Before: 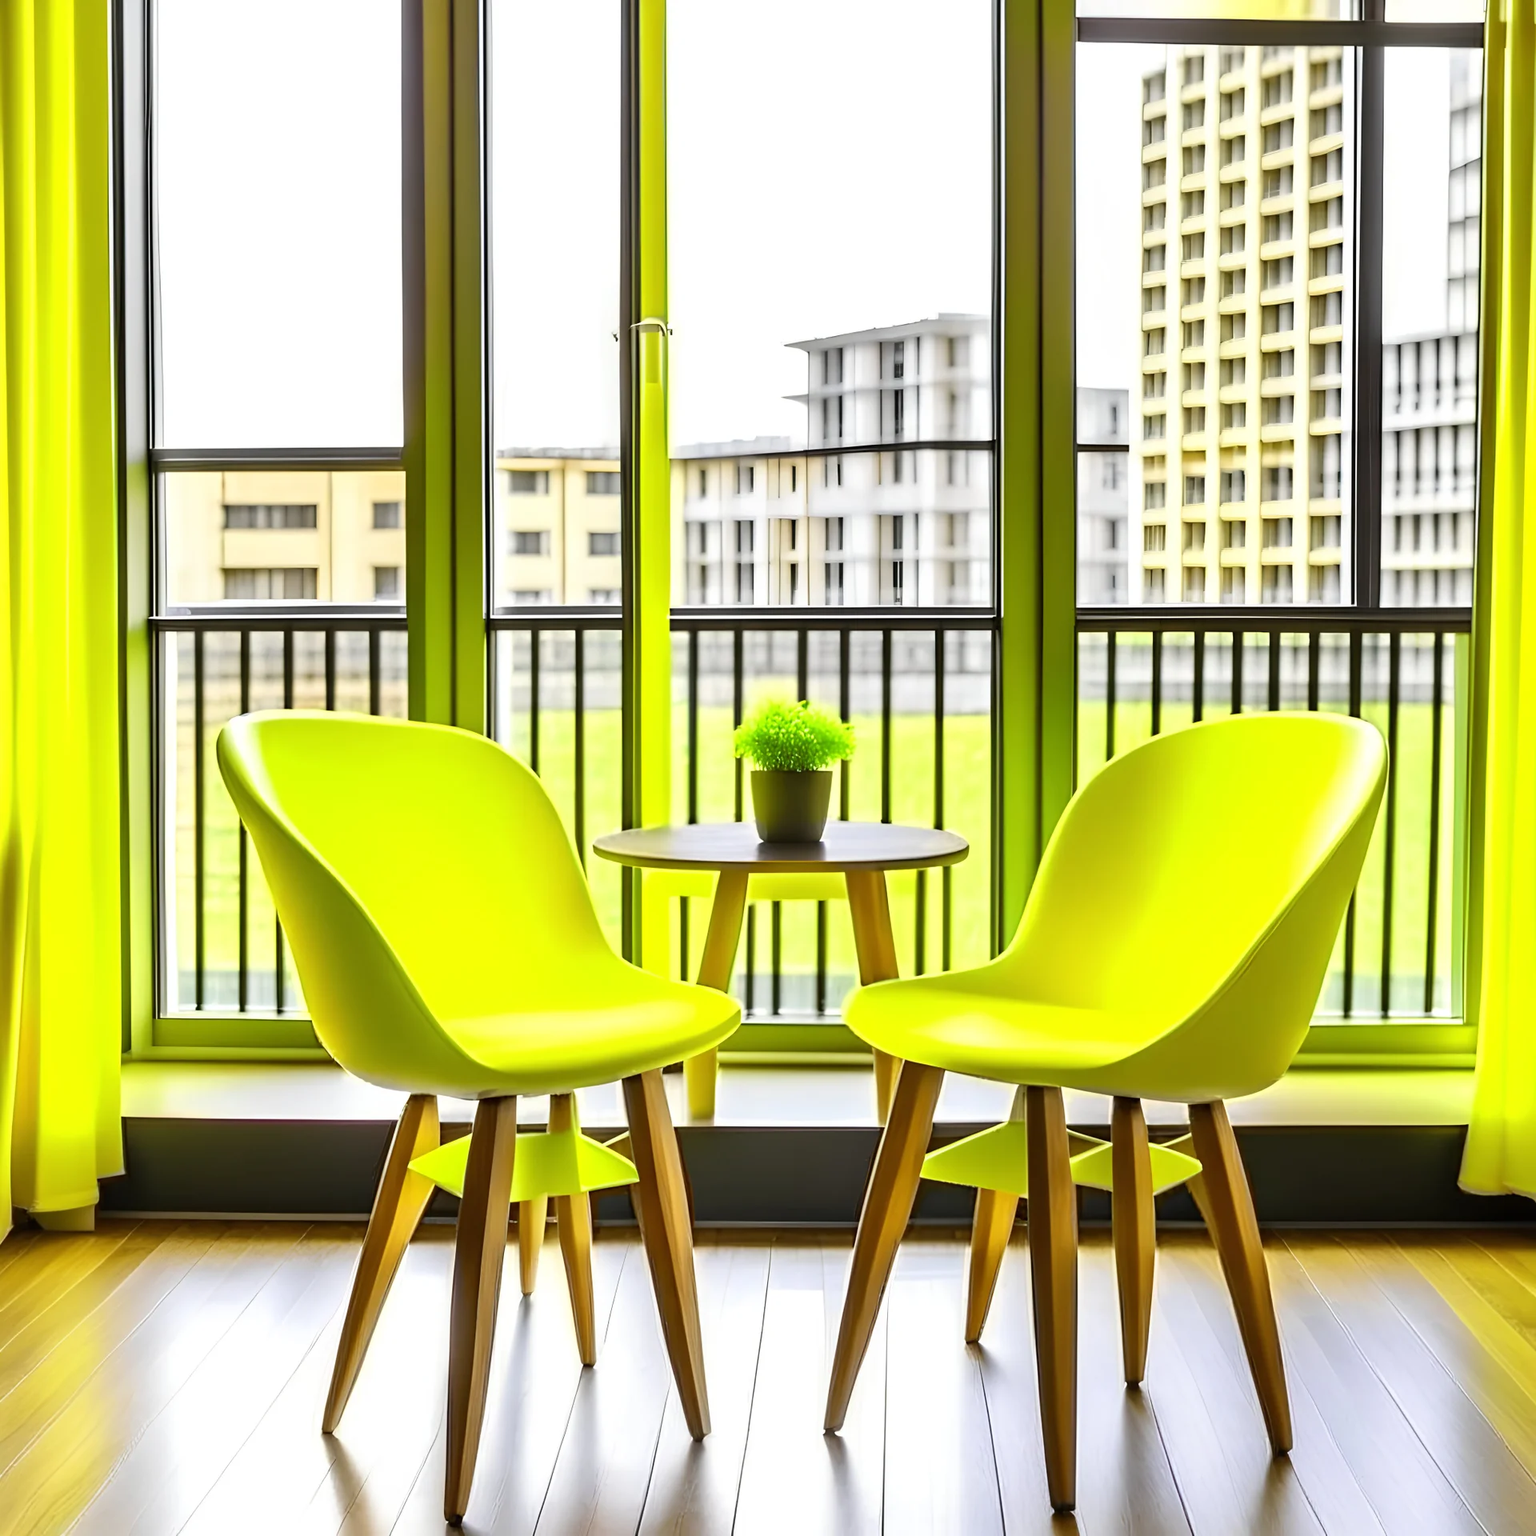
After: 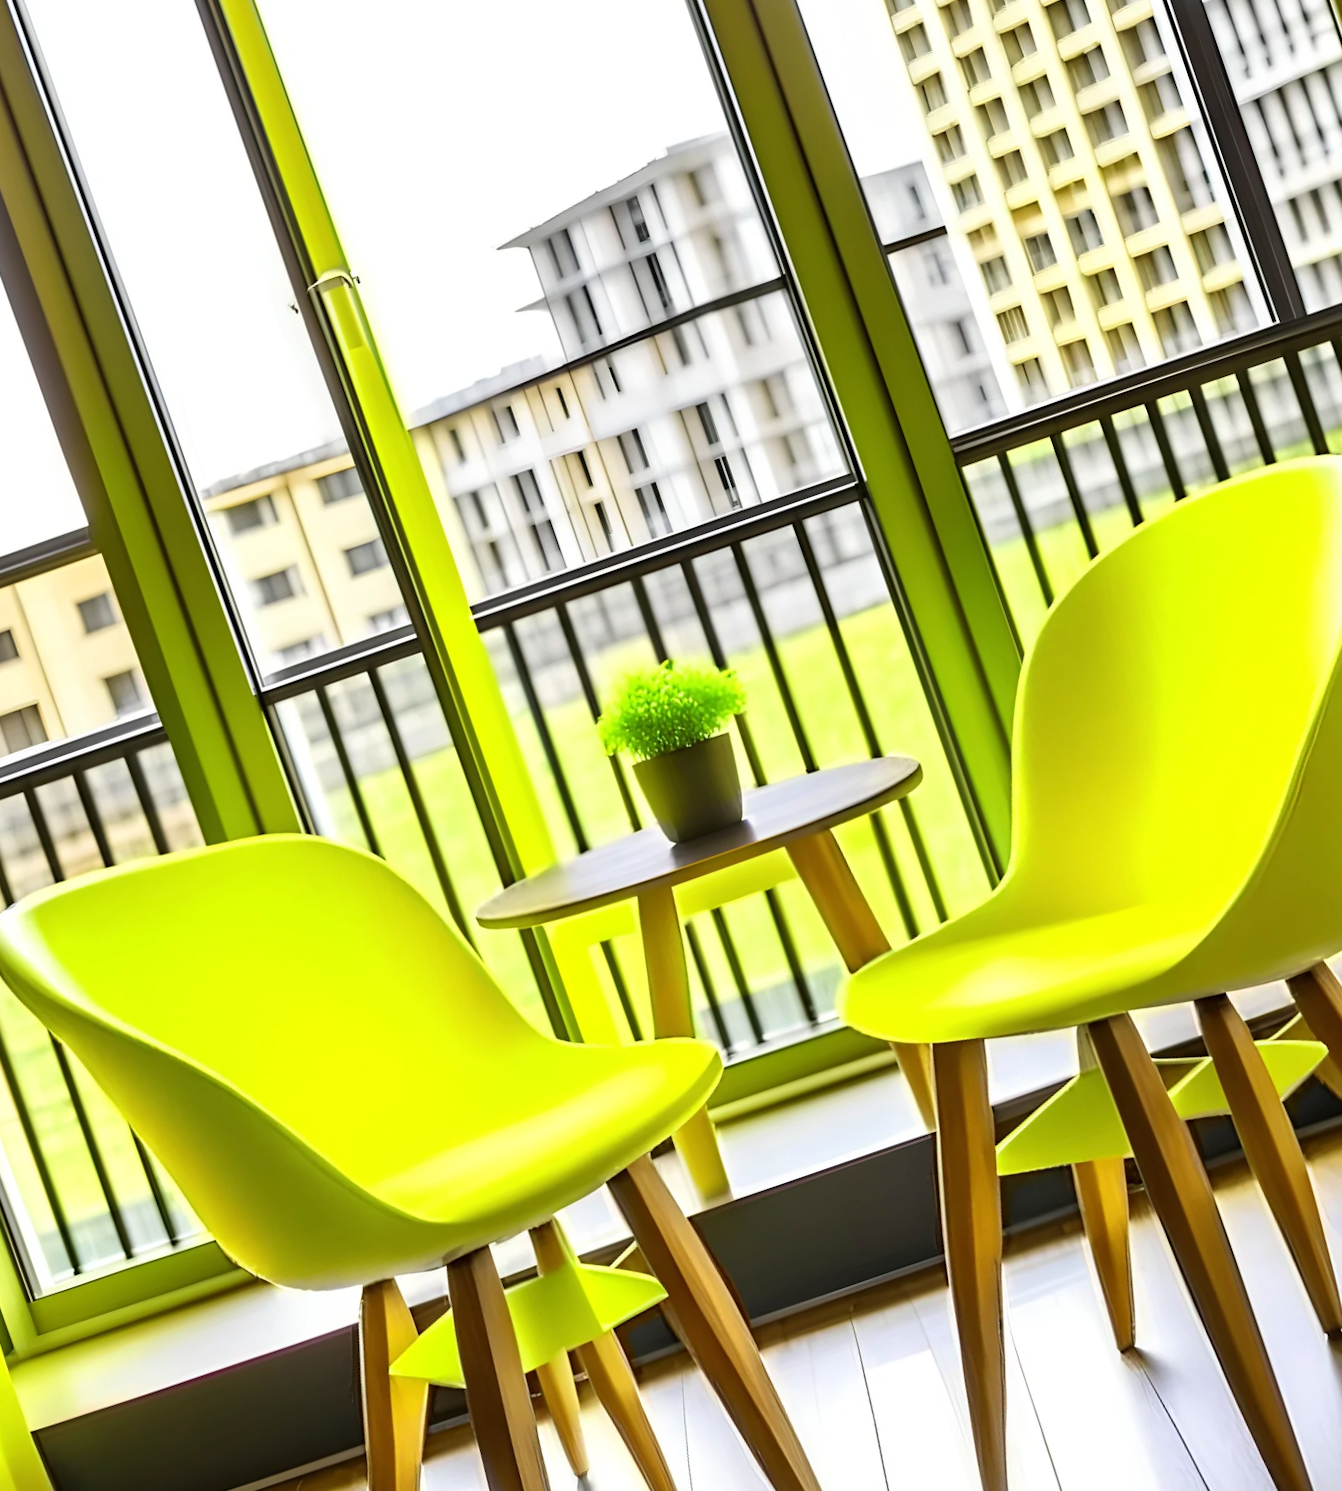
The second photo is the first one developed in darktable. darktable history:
crop and rotate: angle 19.15°, left 6.89%, right 4.146%, bottom 1.164%
velvia: strength 15.15%
